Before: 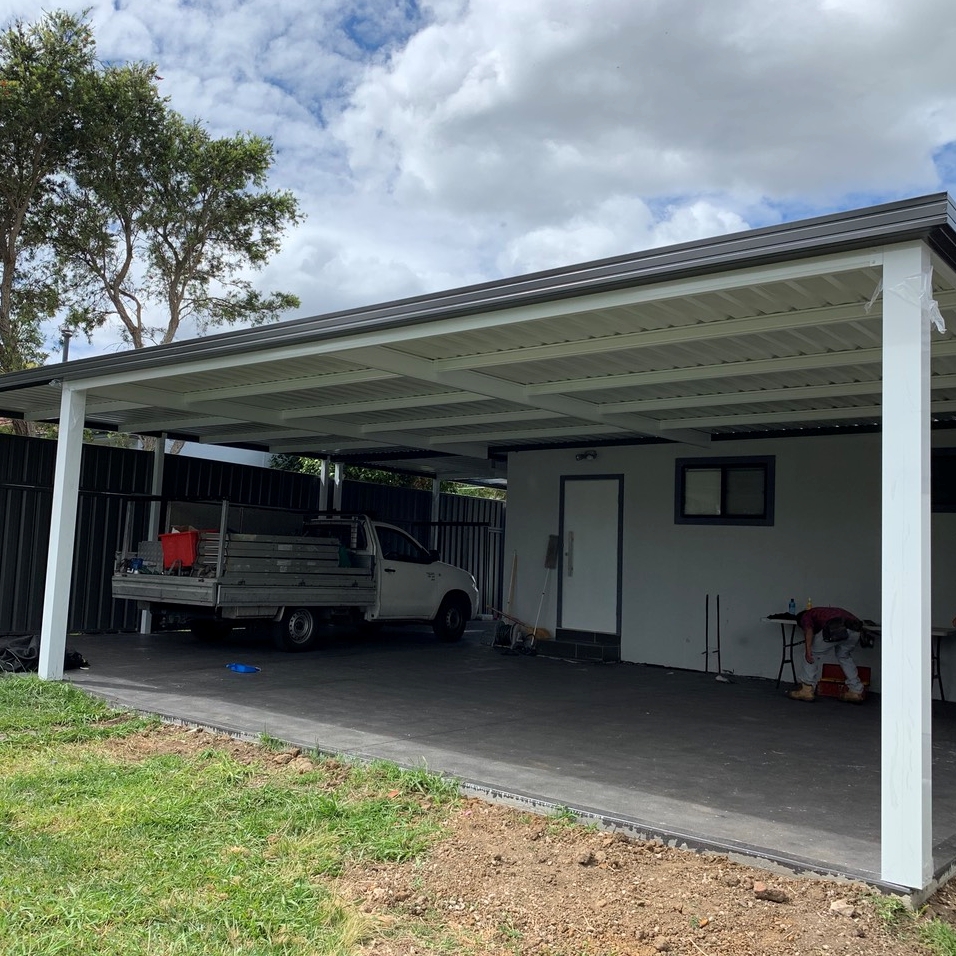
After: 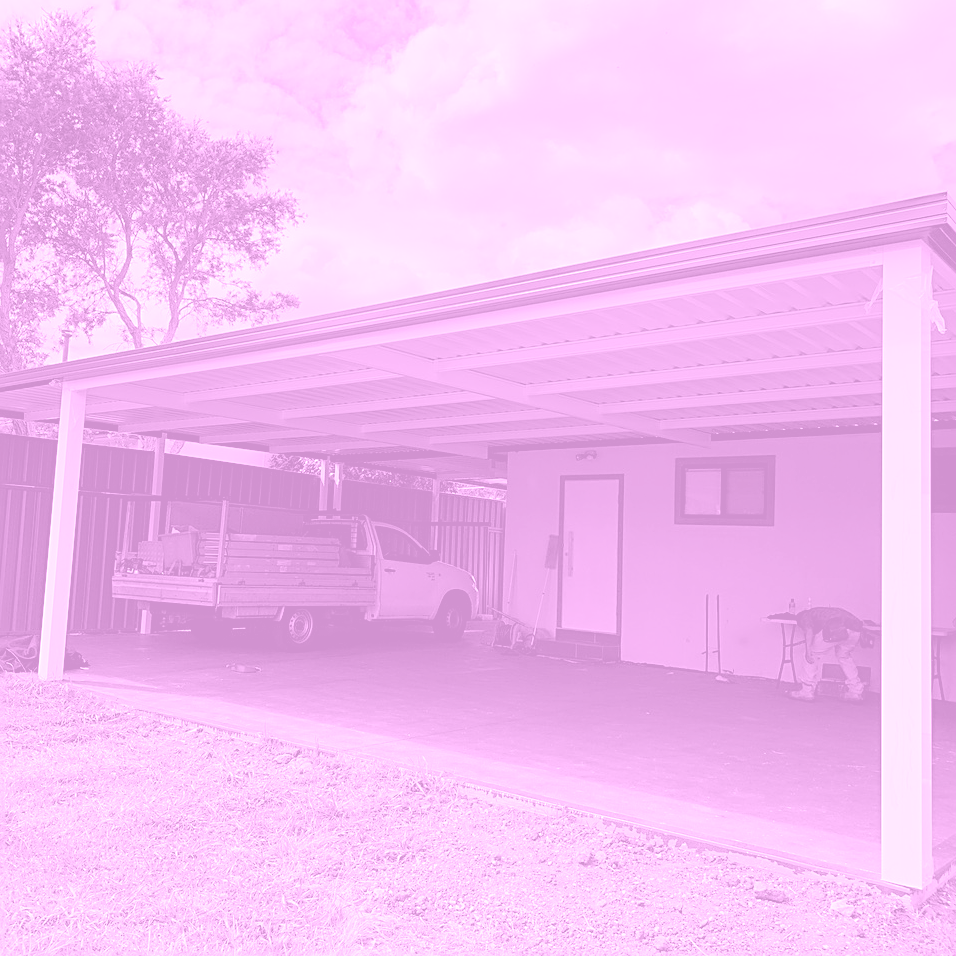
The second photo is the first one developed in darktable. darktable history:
color balance rgb: perceptual saturation grading › global saturation 20%, perceptual saturation grading › highlights -50%, perceptual saturation grading › shadows 30%, perceptual brilliance grading › global brilliance 10%, perceptual brilliance grading › shadows 15%
sharpen: on, module defaults
colorize: hue 331.2°, saturation 75%, source mix 30.28%, lightness 70.52%, version 1
